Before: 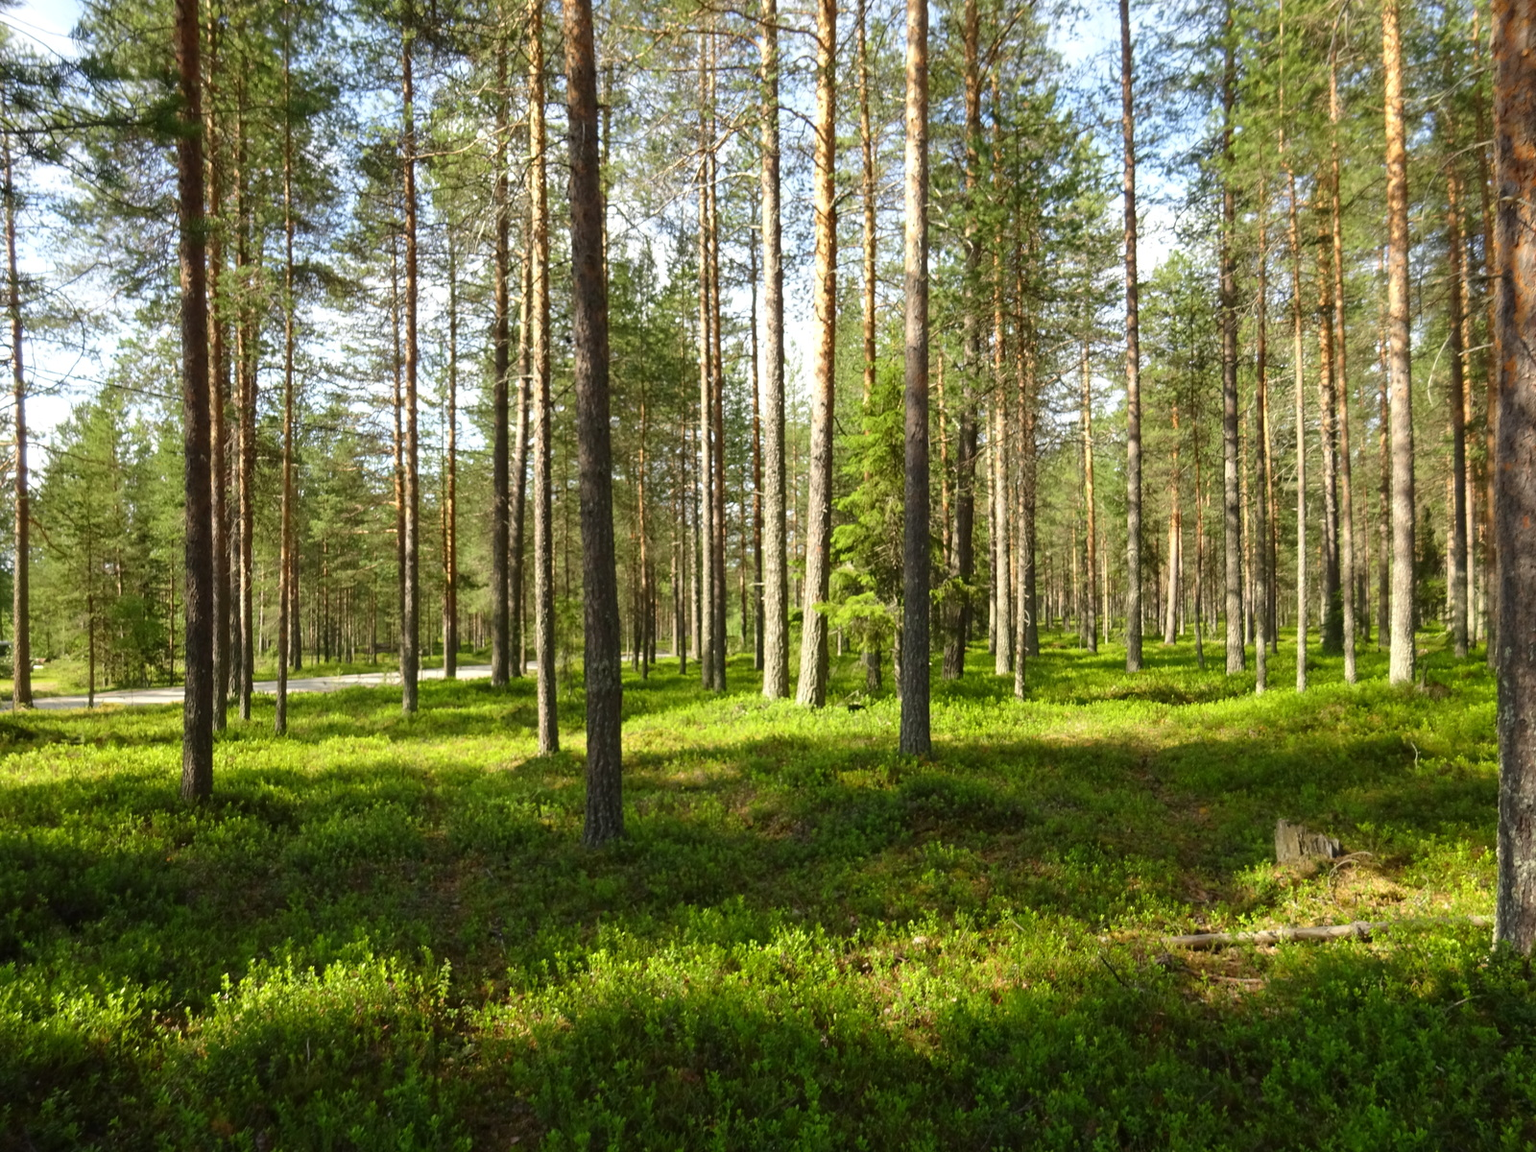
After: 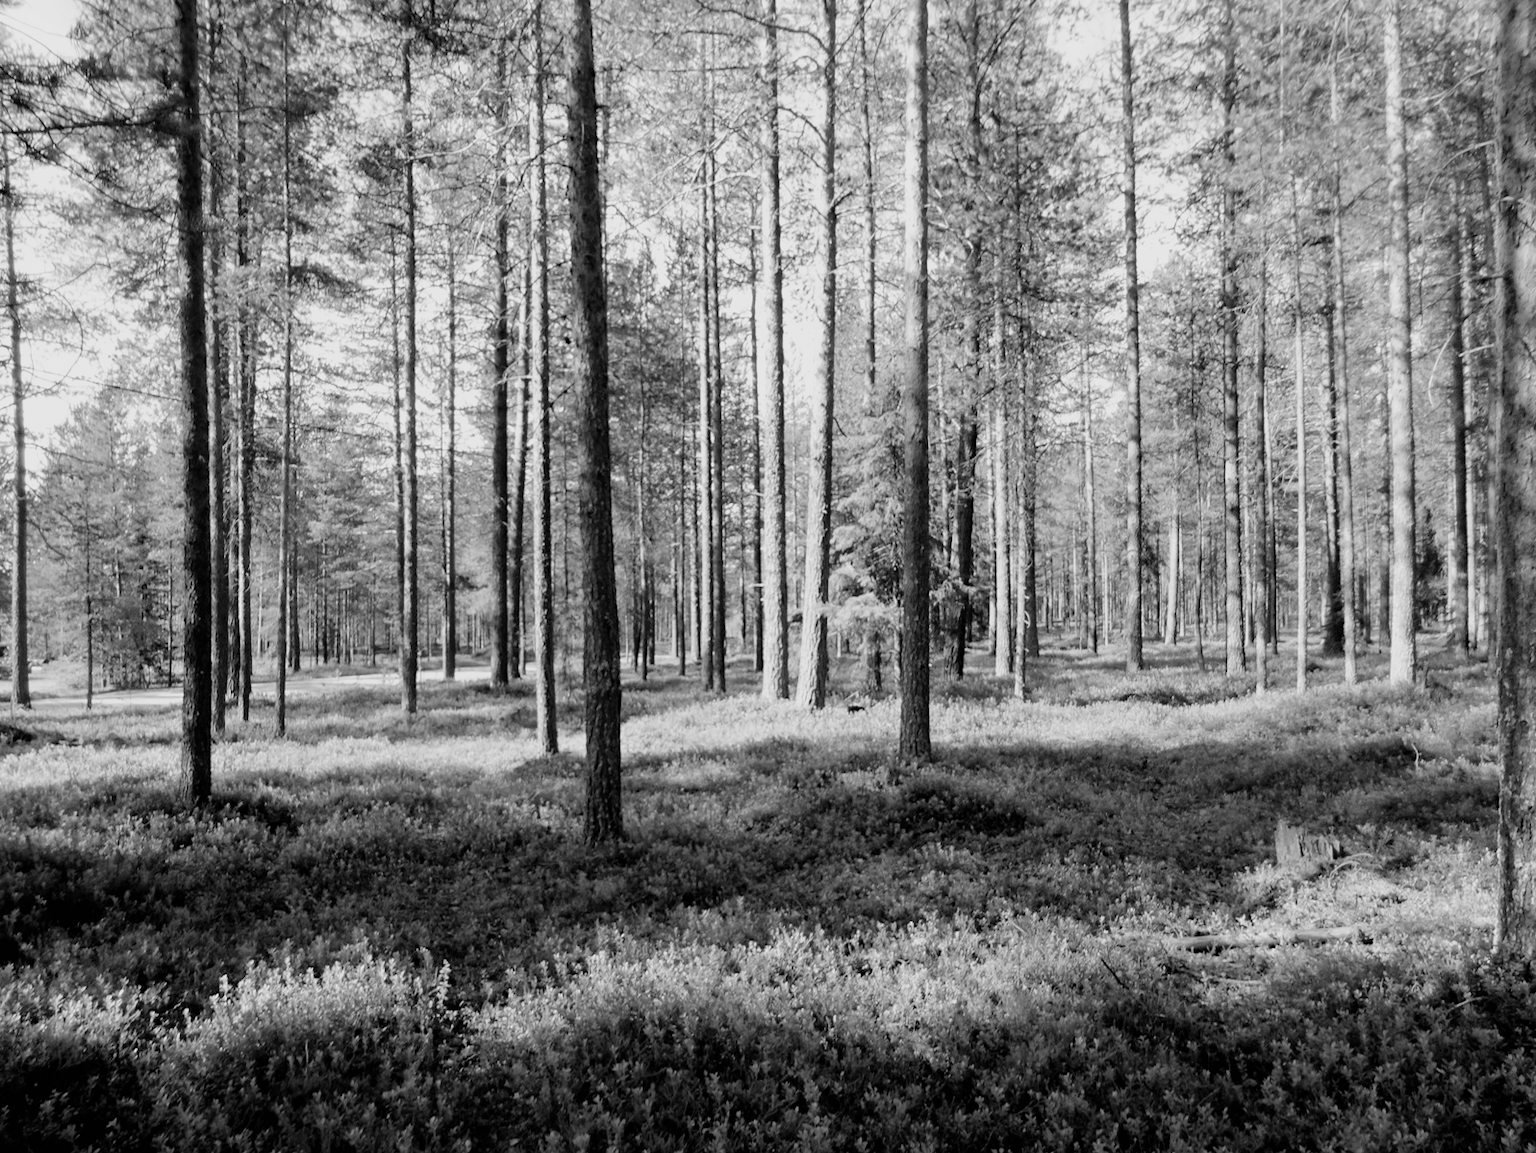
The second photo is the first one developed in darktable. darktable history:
exposure: exposure 0.6 EV, compensate highlight preservation false
monochrome: on, module defaults
crop and rotate: left 0.126%
filmic rgb: black relative exposure -4.38 EV, white relative exposure 4.56 EV, hardness 2.37, contrast 1.05
